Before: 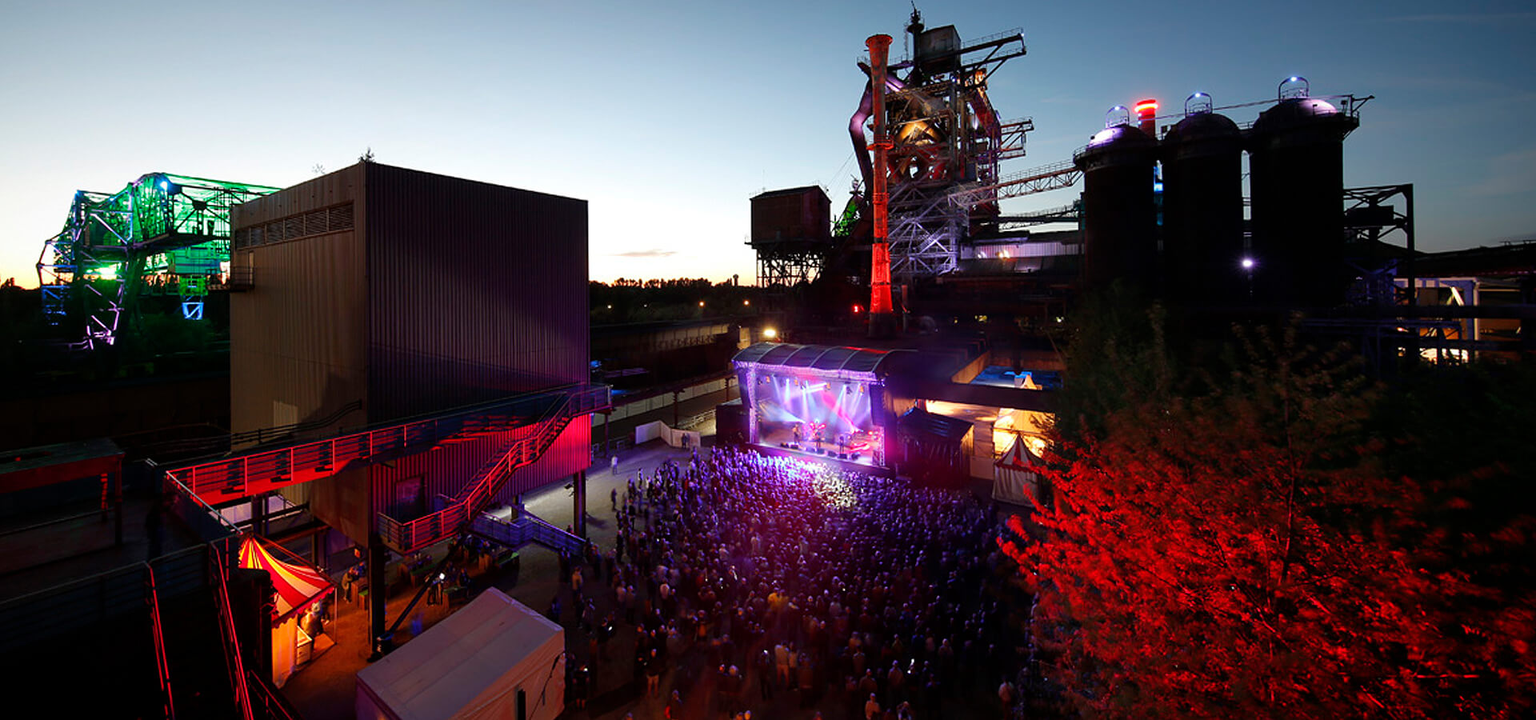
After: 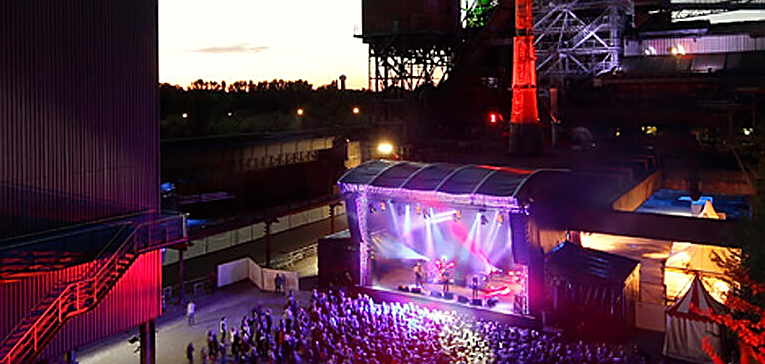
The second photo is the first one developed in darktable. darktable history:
color correction: highlights b* 3.02
crop: left 30.053%, top 29.834%, right 30.083%, bottom 29.704%
sharpen: on, module defaults
